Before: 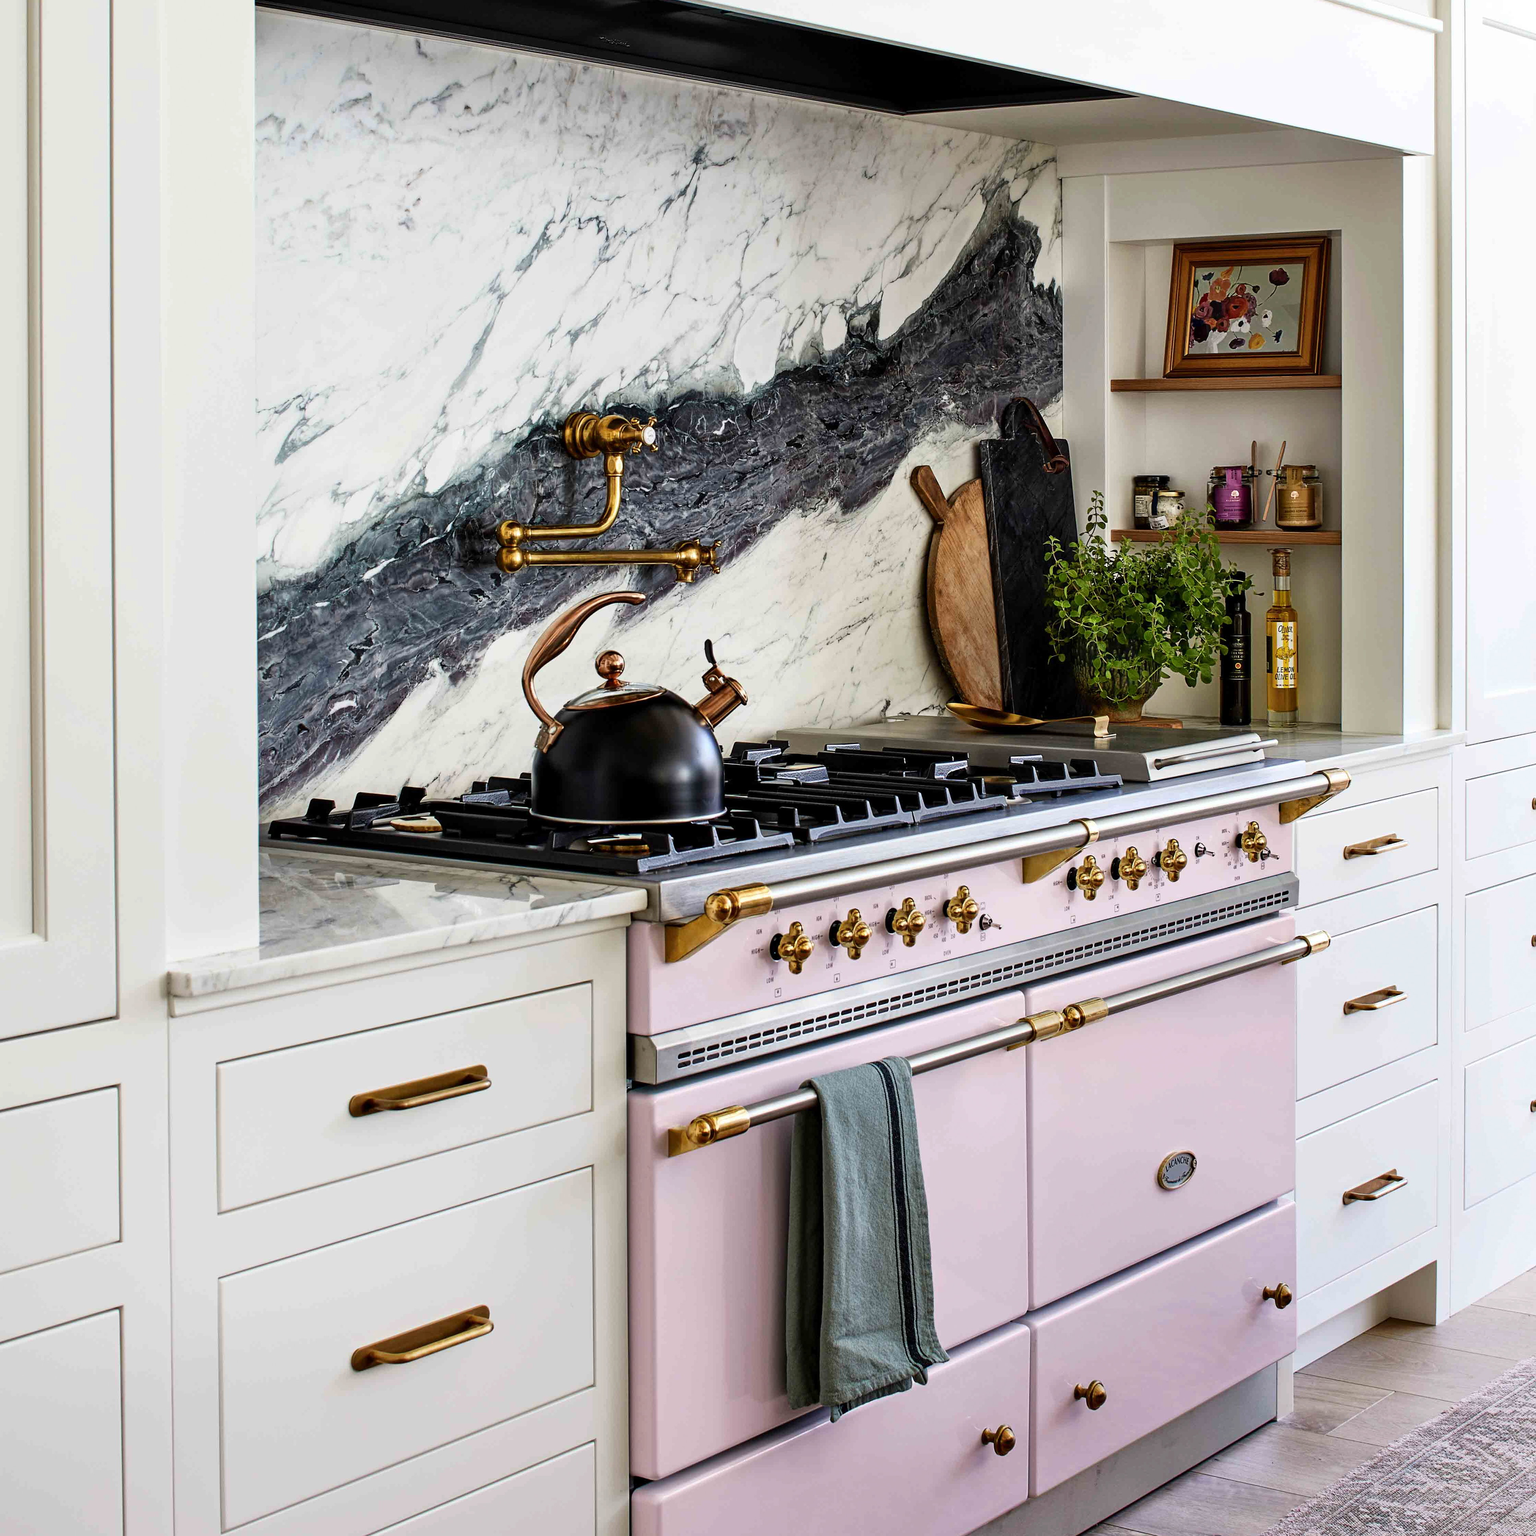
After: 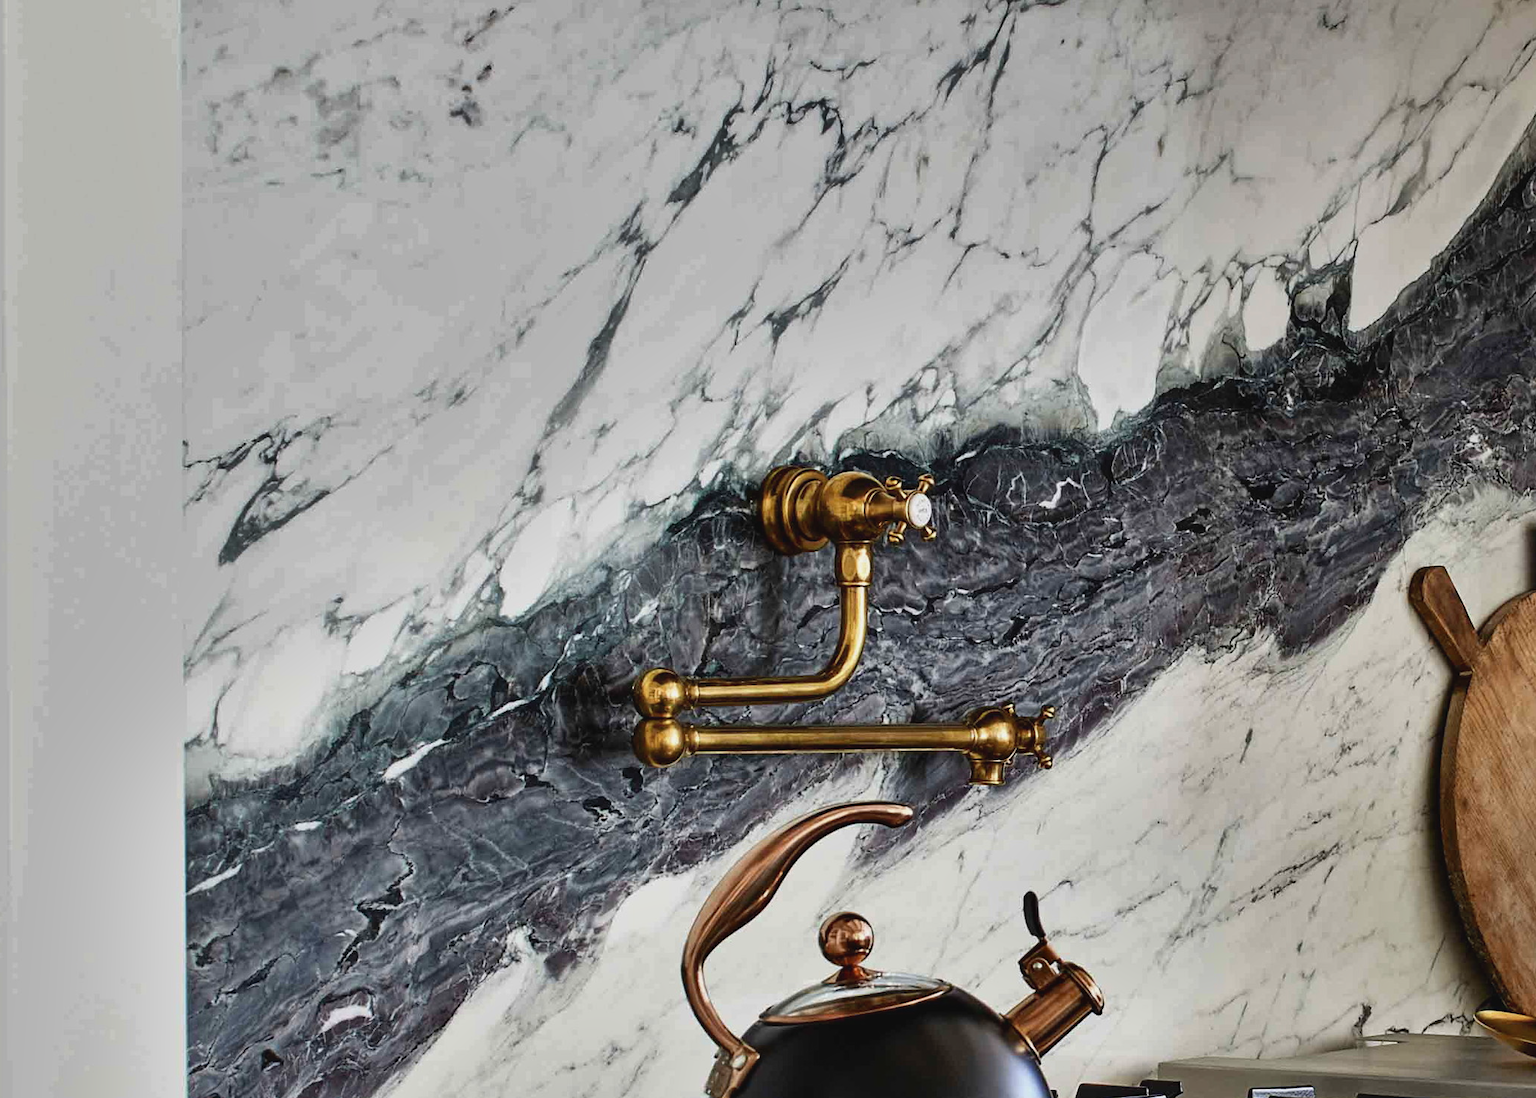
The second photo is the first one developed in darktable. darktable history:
contrast brightness saturation: contrast -0.087, brightness -0.037, saturation -0.111
shadows and highlights: radius 107.06, shadows 44.21, highlights -66.16, shadows color adjustment 99.15%, highlights color adjustment 0.474%, low approximation 0.01, soften with gaussian
crop: left 10.293%, top 10.648%, right 36.293%, bottom 51.13%
